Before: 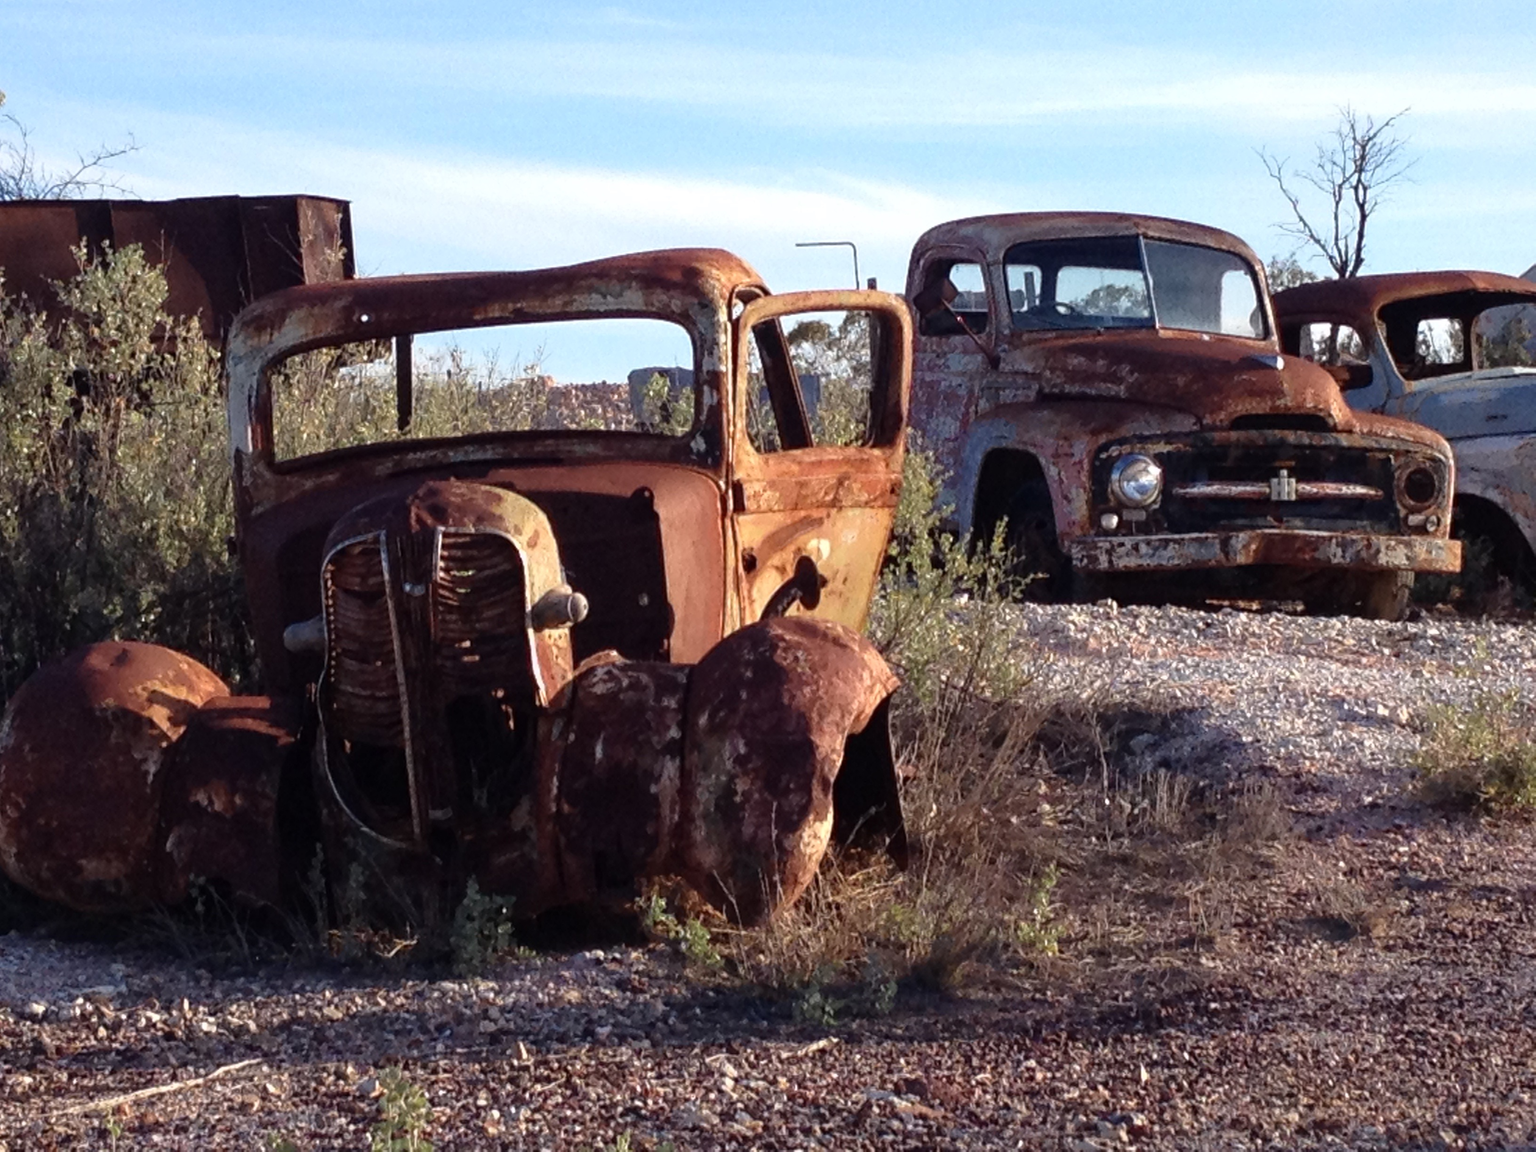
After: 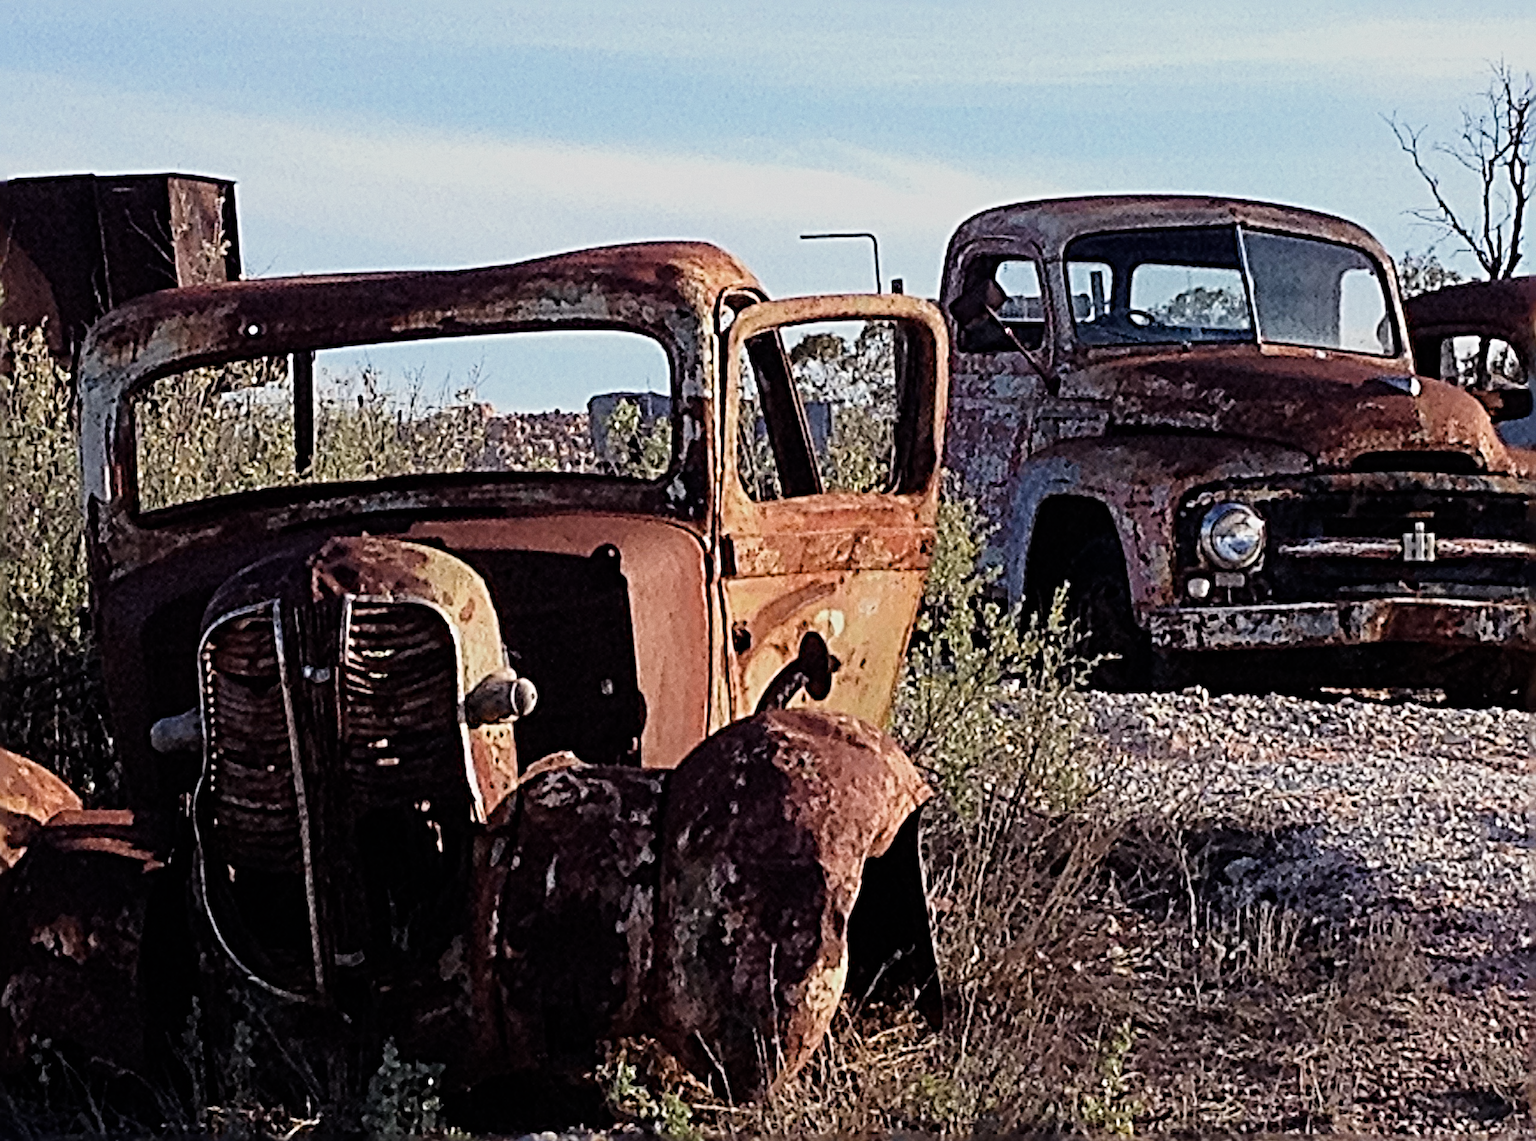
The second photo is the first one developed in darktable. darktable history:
filmic rgb: hardness 4.17
sharpen: radius 6.3, amount 1.8, threshold 0
crop and rotate: left 10.77%, top 5.1%, right 10.41%, bottom 16.76%
grain: coarseness 0.09 ISO, strength 16.61%
